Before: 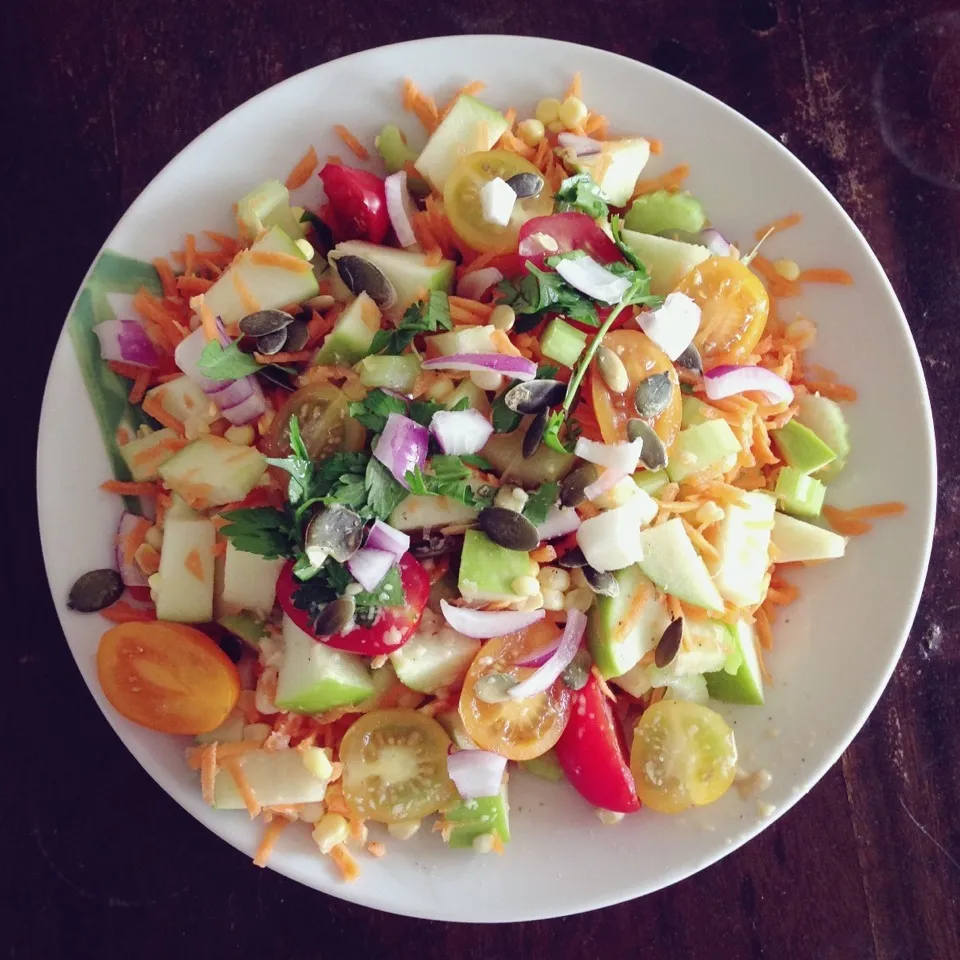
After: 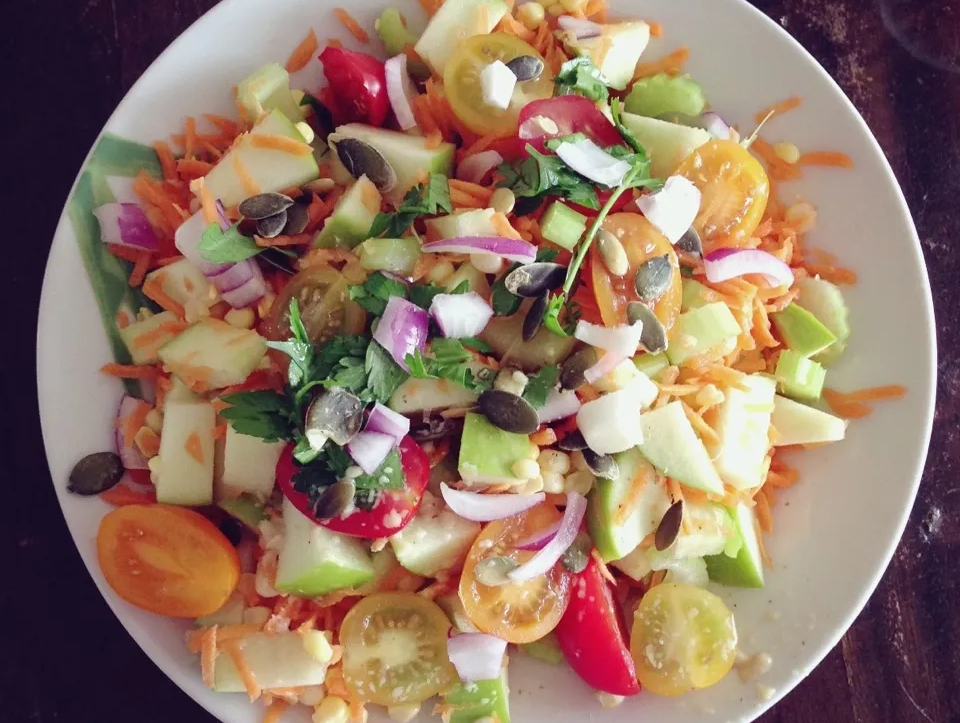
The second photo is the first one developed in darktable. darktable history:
crop and rotate: top 12.211%, bottom 12.405%
